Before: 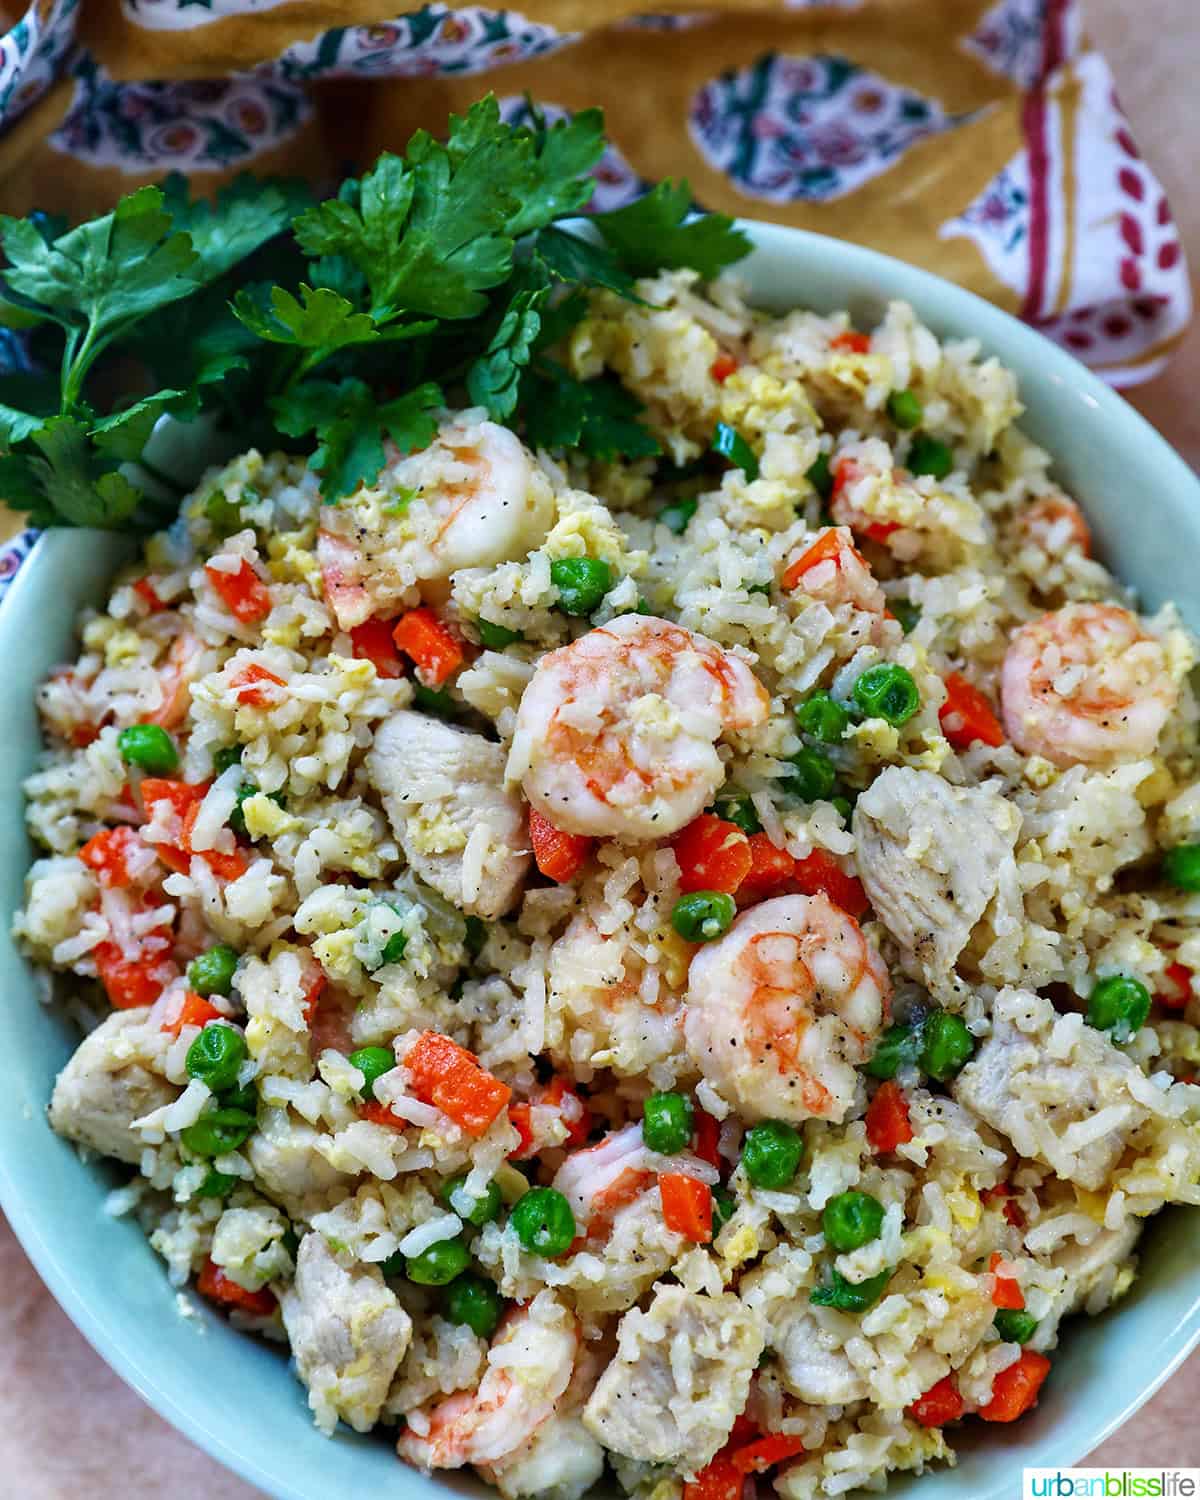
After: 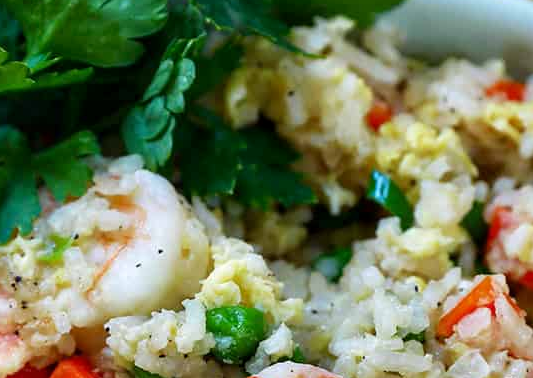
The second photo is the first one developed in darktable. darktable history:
crop: left 28.789%, top 16.82%, right 26.724%, bottom 57.974%
exposure: black level correction 0.001, exposure 0.015 EV, compensate highlight preservation false
